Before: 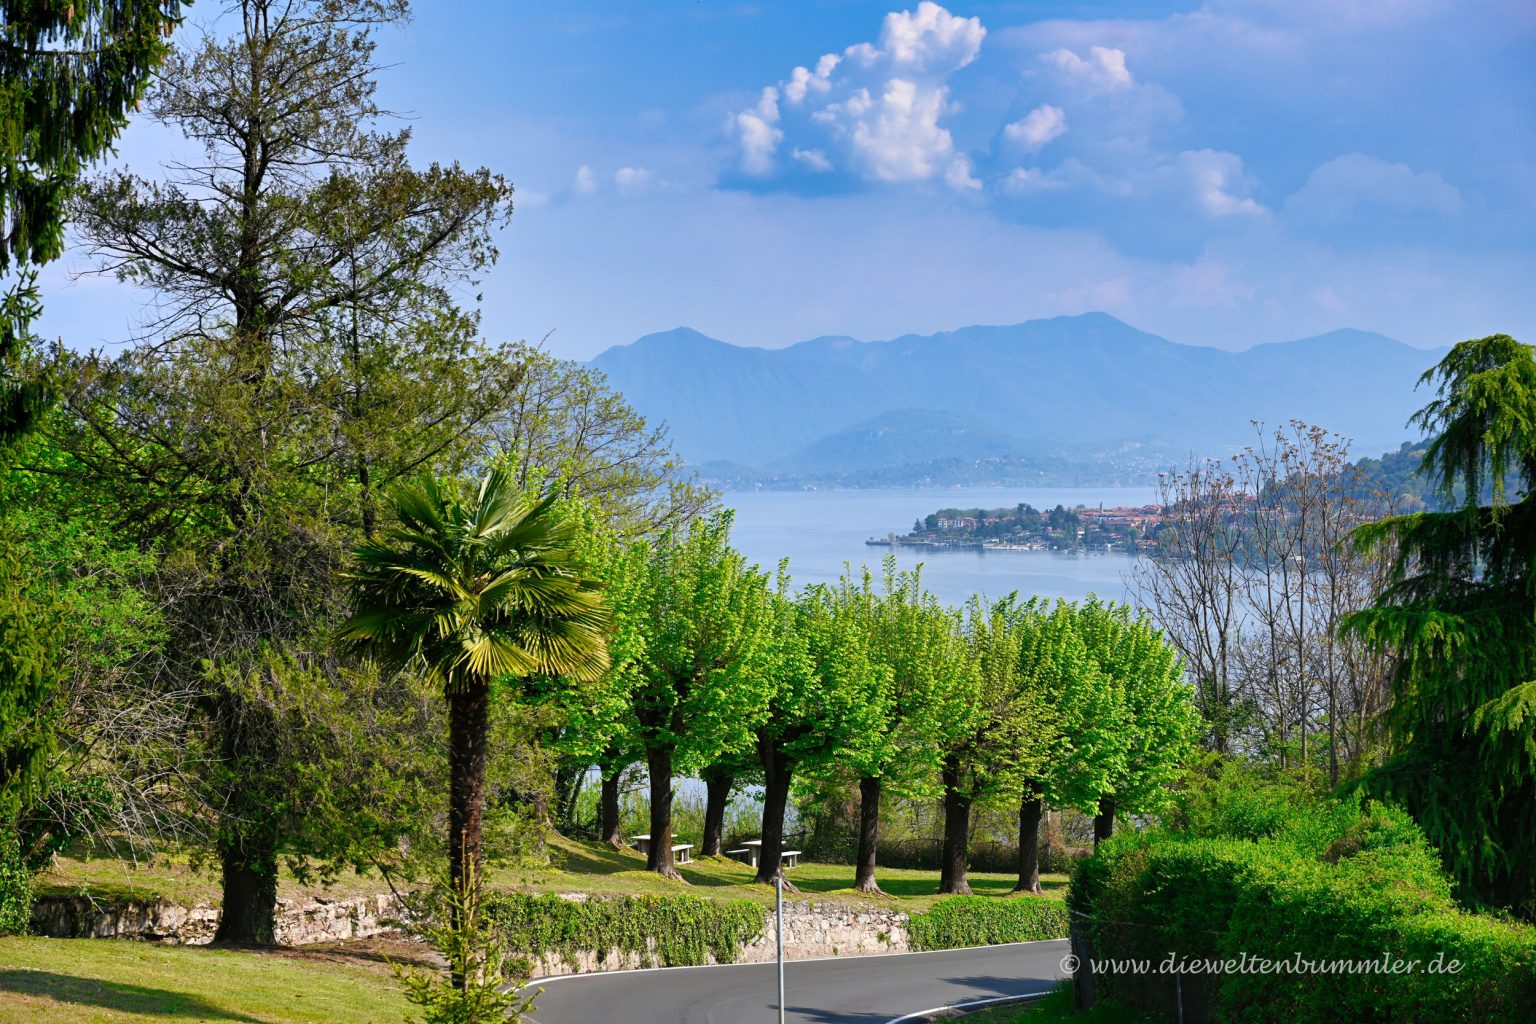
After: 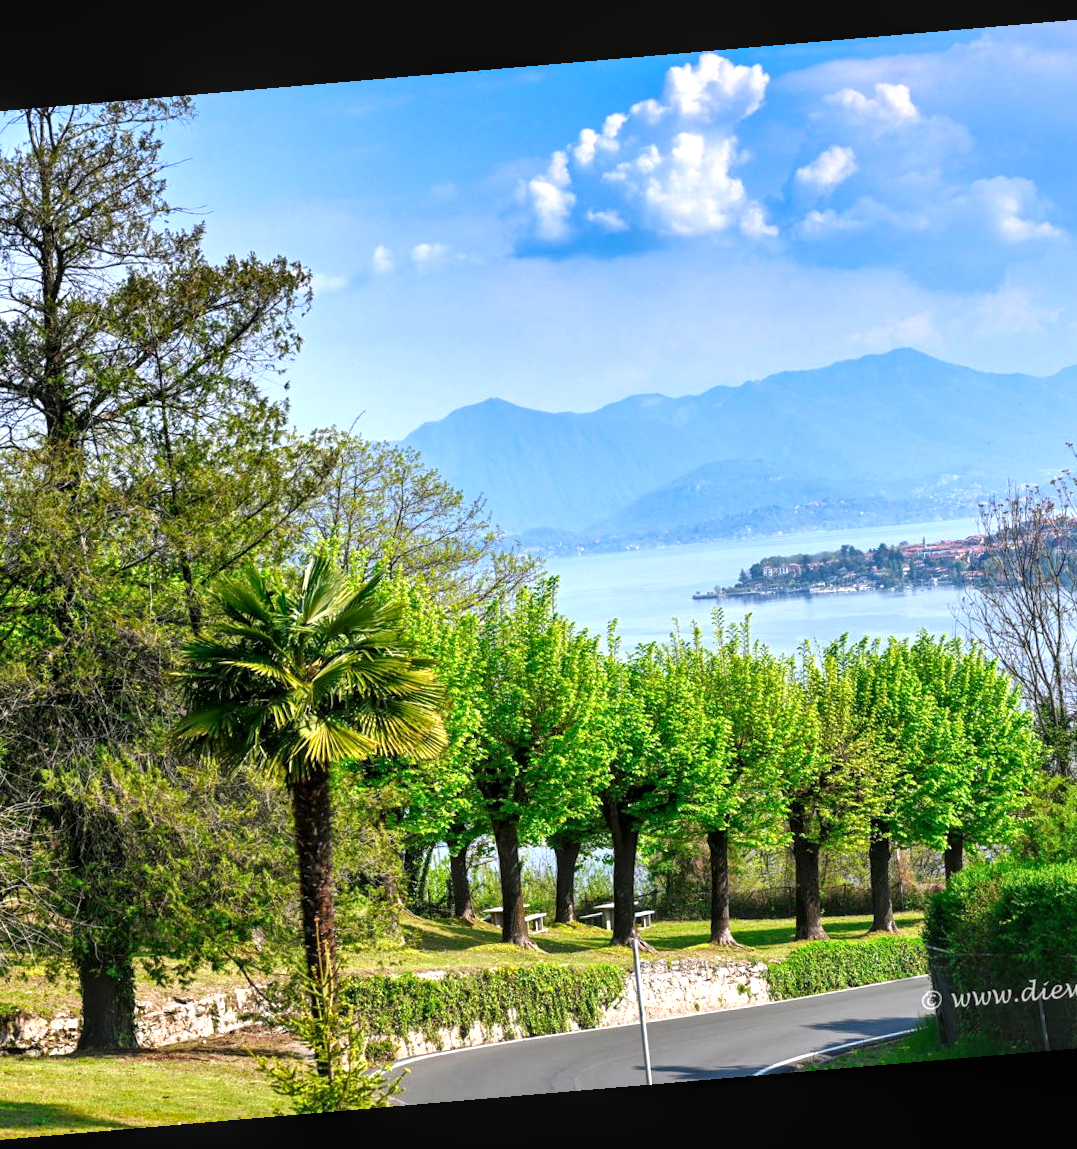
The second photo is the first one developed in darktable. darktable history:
local contrast: on, module defaults
rotate and perspective: rotation -4.86°, automatic cropping off
exposure: exposure 0.766 EV, compensate highlight preservation false
crop and rotate: left 13.409%, right 19.924%
